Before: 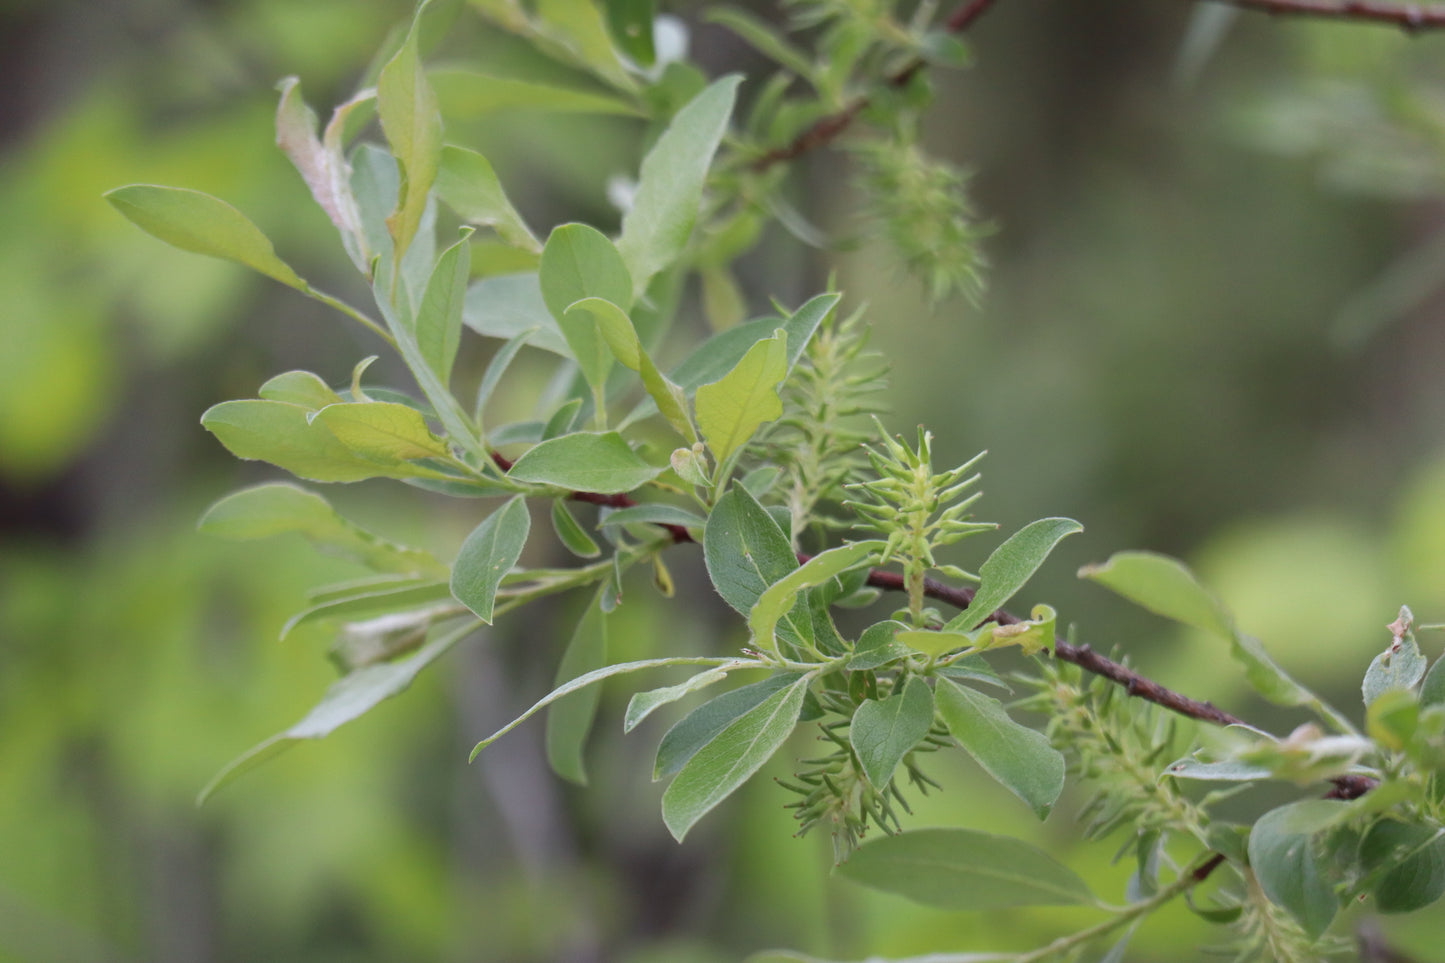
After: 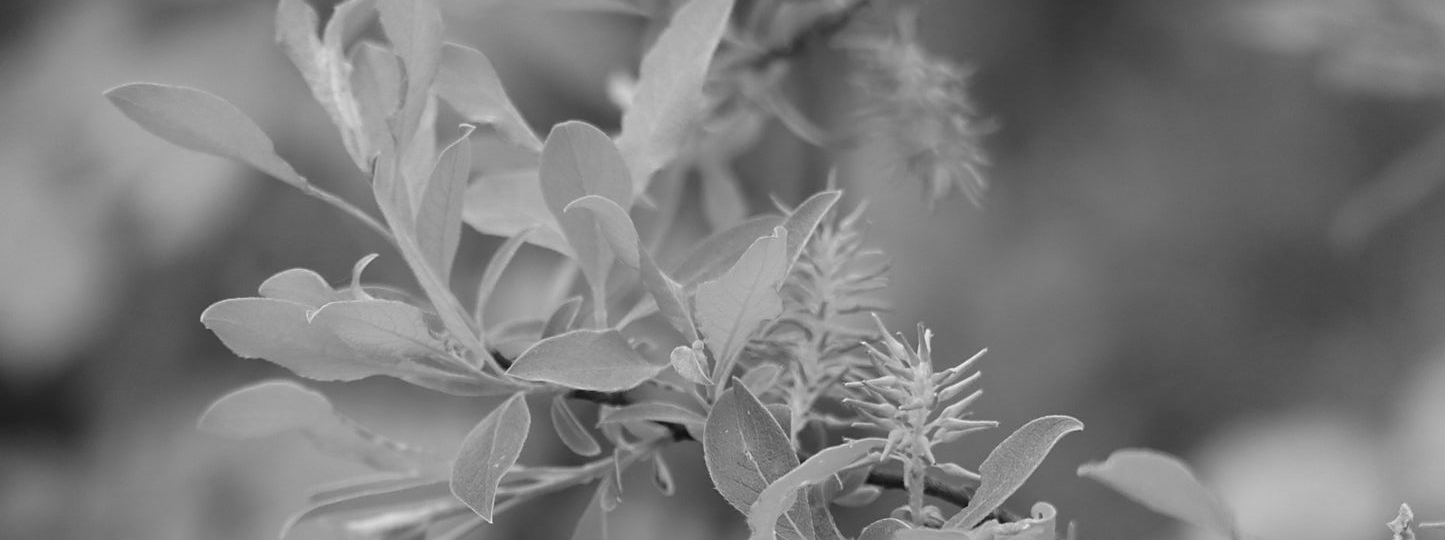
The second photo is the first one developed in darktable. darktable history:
monochrome: a 32, b 64, size 2.3
crop and rotate: top 10.605%, bottom 33.274%
sharpen: radius 1.864, amount 0.398, threshold 1.271
white balance: red 0.766, blue 1.537
exposure: exposure 0.127 EV, compensate highlight preservation false
